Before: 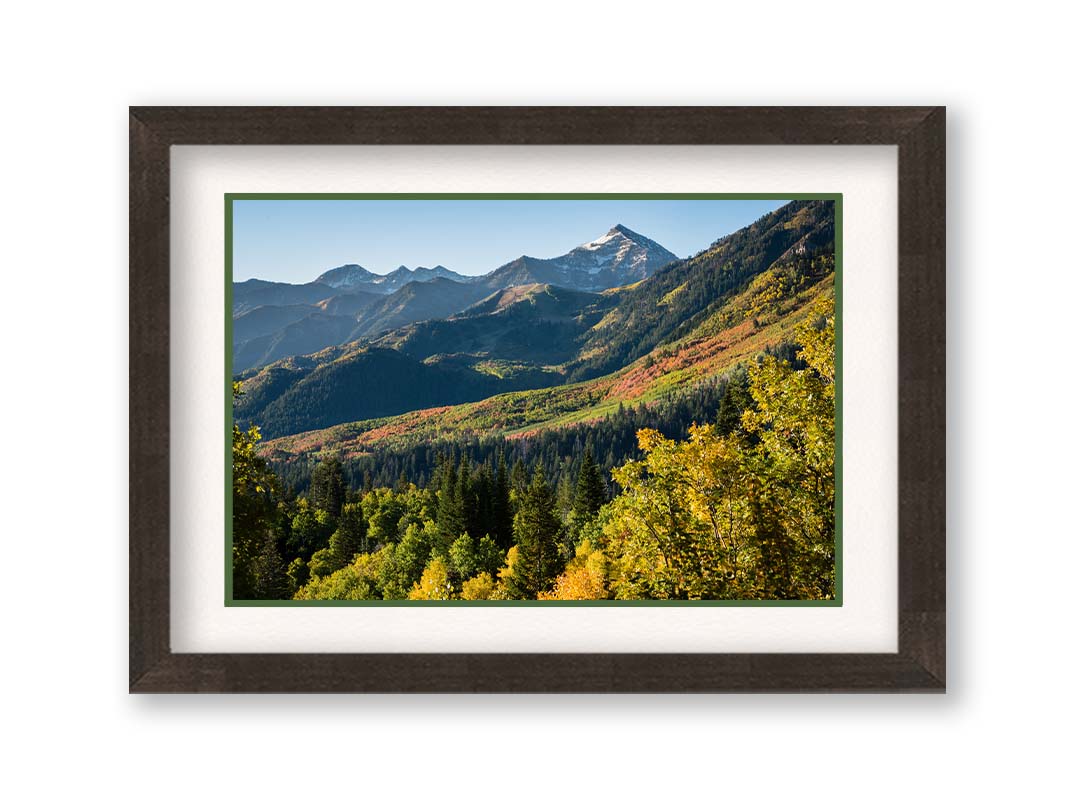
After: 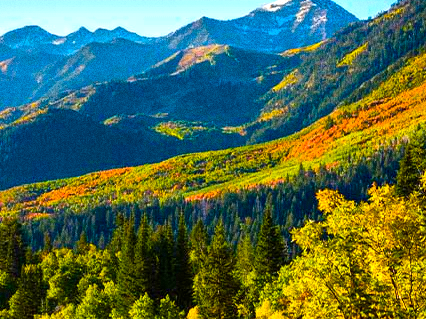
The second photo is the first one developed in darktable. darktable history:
color balance rgb: linear chroma grading › global chroma 42%, perceptual saturation grading › global saturation 42%, global vibrance 33%
white balance: emerald 1
exposure: black level correction 0, exposure 0.5 EV, compensate highlight preservation false
grain: coarseness 0.09 ISO, strength 40%
crop: left 30%, top 30%, right 30%, bottom 30%
